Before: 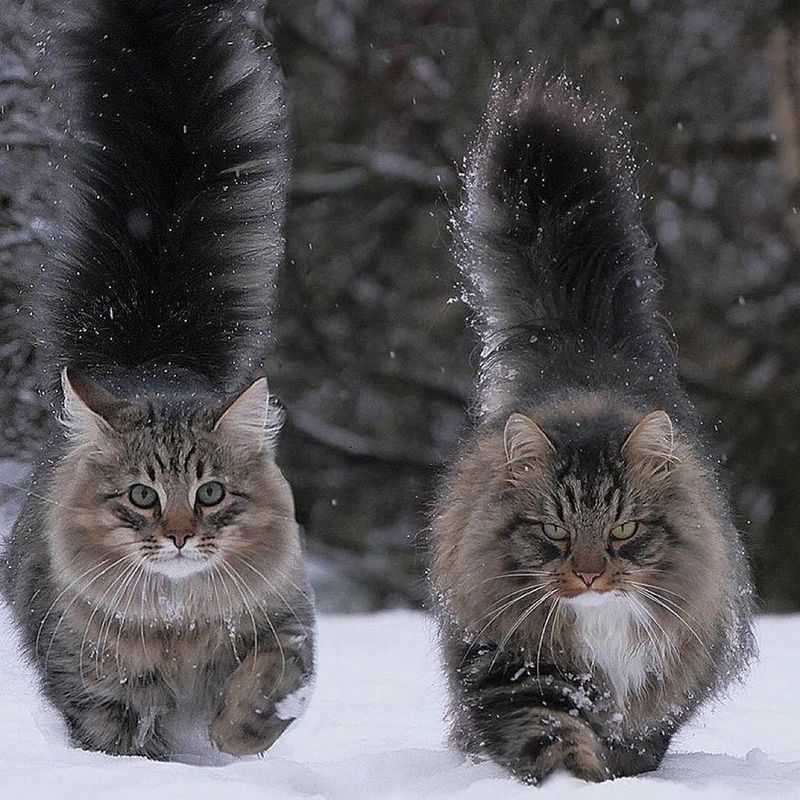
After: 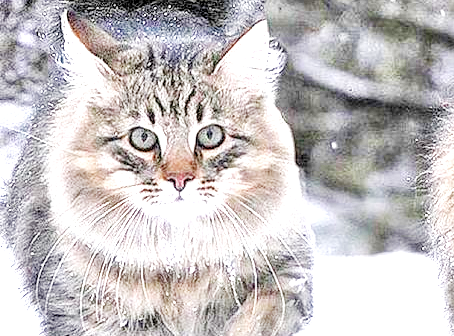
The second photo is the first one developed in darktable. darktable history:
local contrast: detail 160%
exposure: black level correction 0, exposure 0.948 EV, compensate highlight preservation false
base curve: curves: ch0 [(0, 0) (0.007, 0.004) (0.027, 0.03) (0.046, 0.07) (0.207, 0.54) (0.442, 0.872) (0.673, 0.972) (1, 1)], preserve colors none
crop: top 44.694%, right 43.215%, bottom 13.288%
tone equalizer: -7 EV 0.14 EV, -6 EV 0.609 EV, -5 EV 1.19 EV, -4 EV 1.36 EV, -3 EV 1.16 EV, -2 EV 0.6 EV, -1 EV 0.167 EV
